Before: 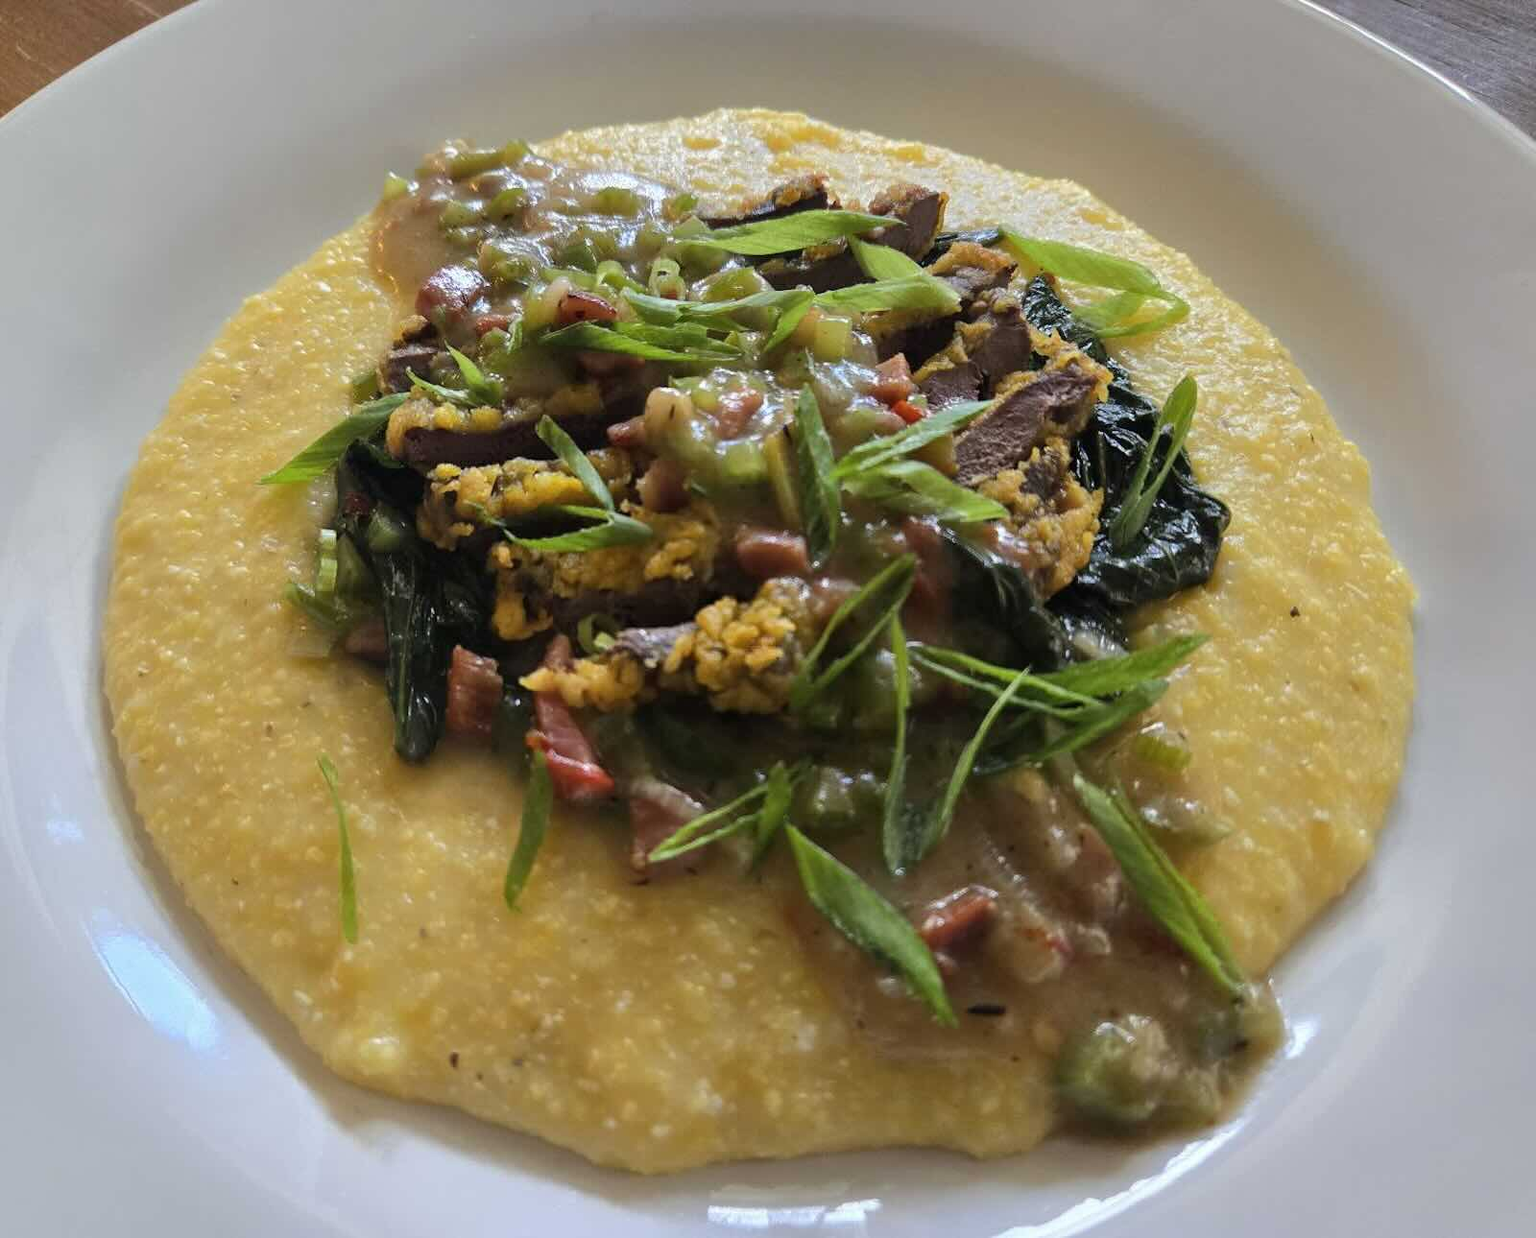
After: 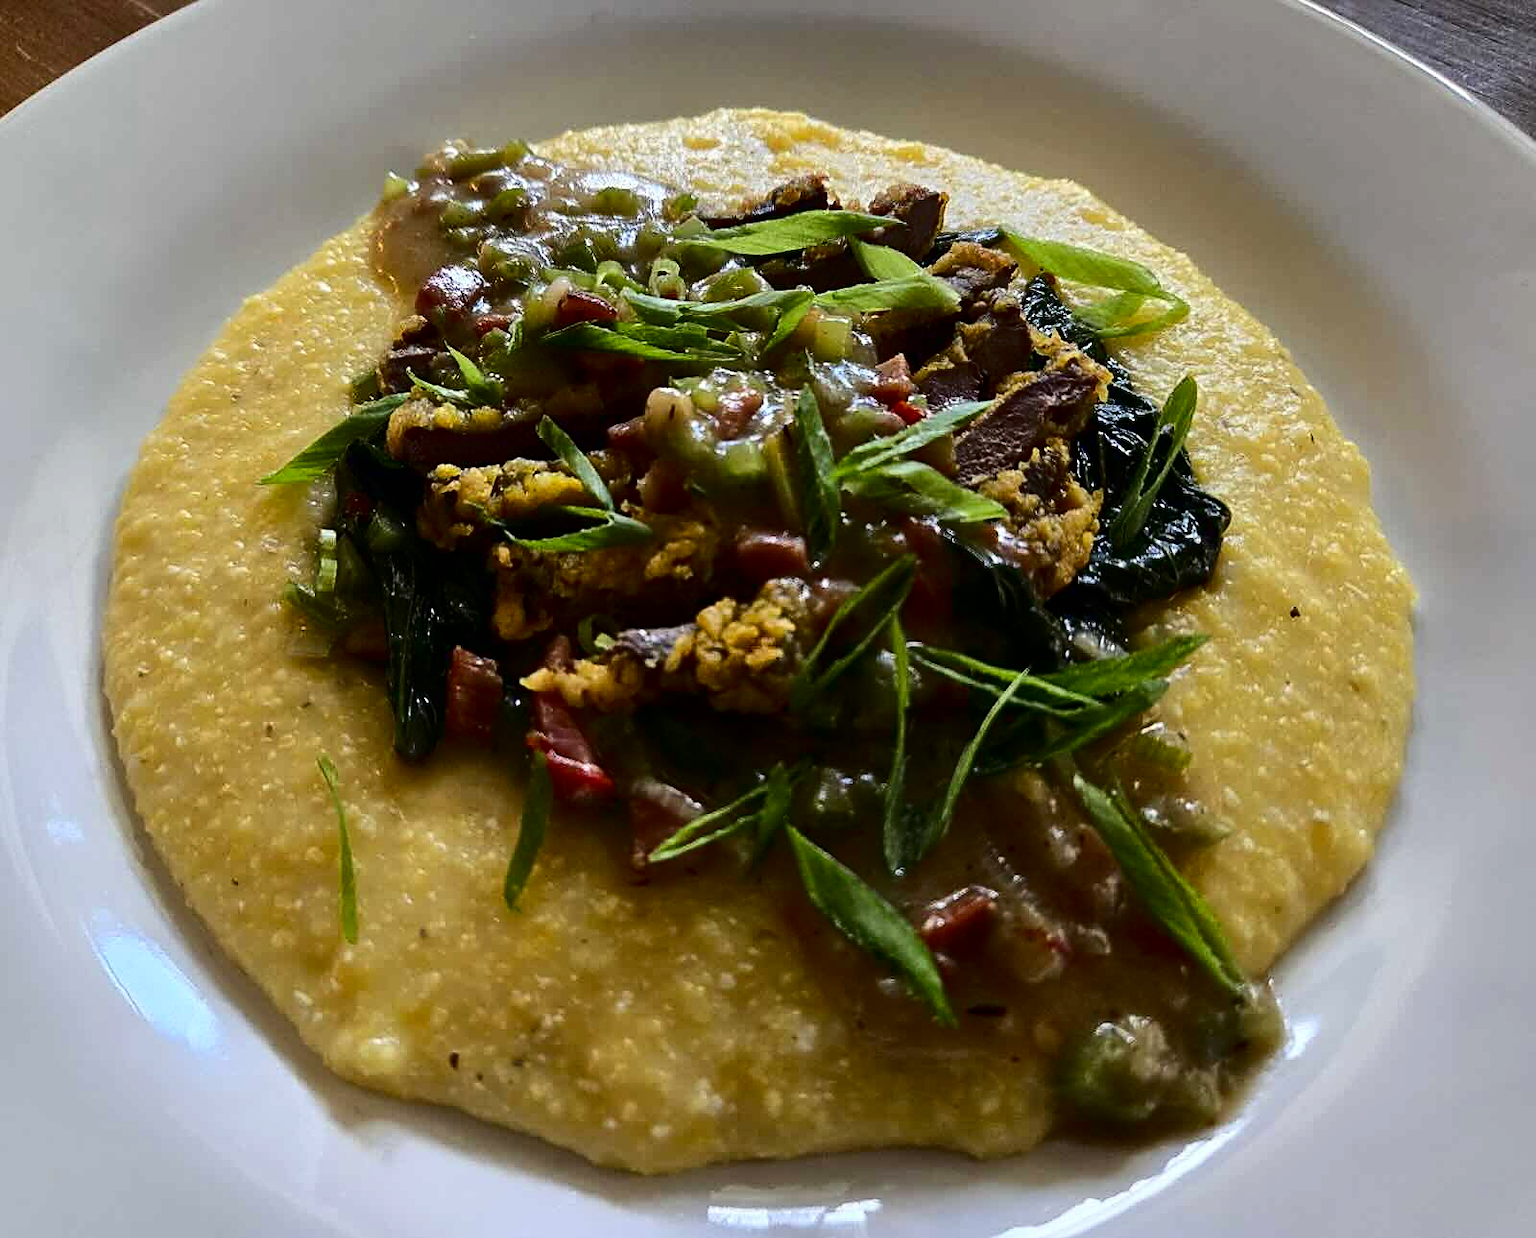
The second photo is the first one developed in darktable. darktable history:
color calibration: illuminant same as pipeline (D50), adaptation XYZ, x 0.346, y 0.359, temperature 5003.18 K
contrast brightness saturation: contrast 0.24, brightness -0.223, saturation 0.145
sharpen: on, module defaults
